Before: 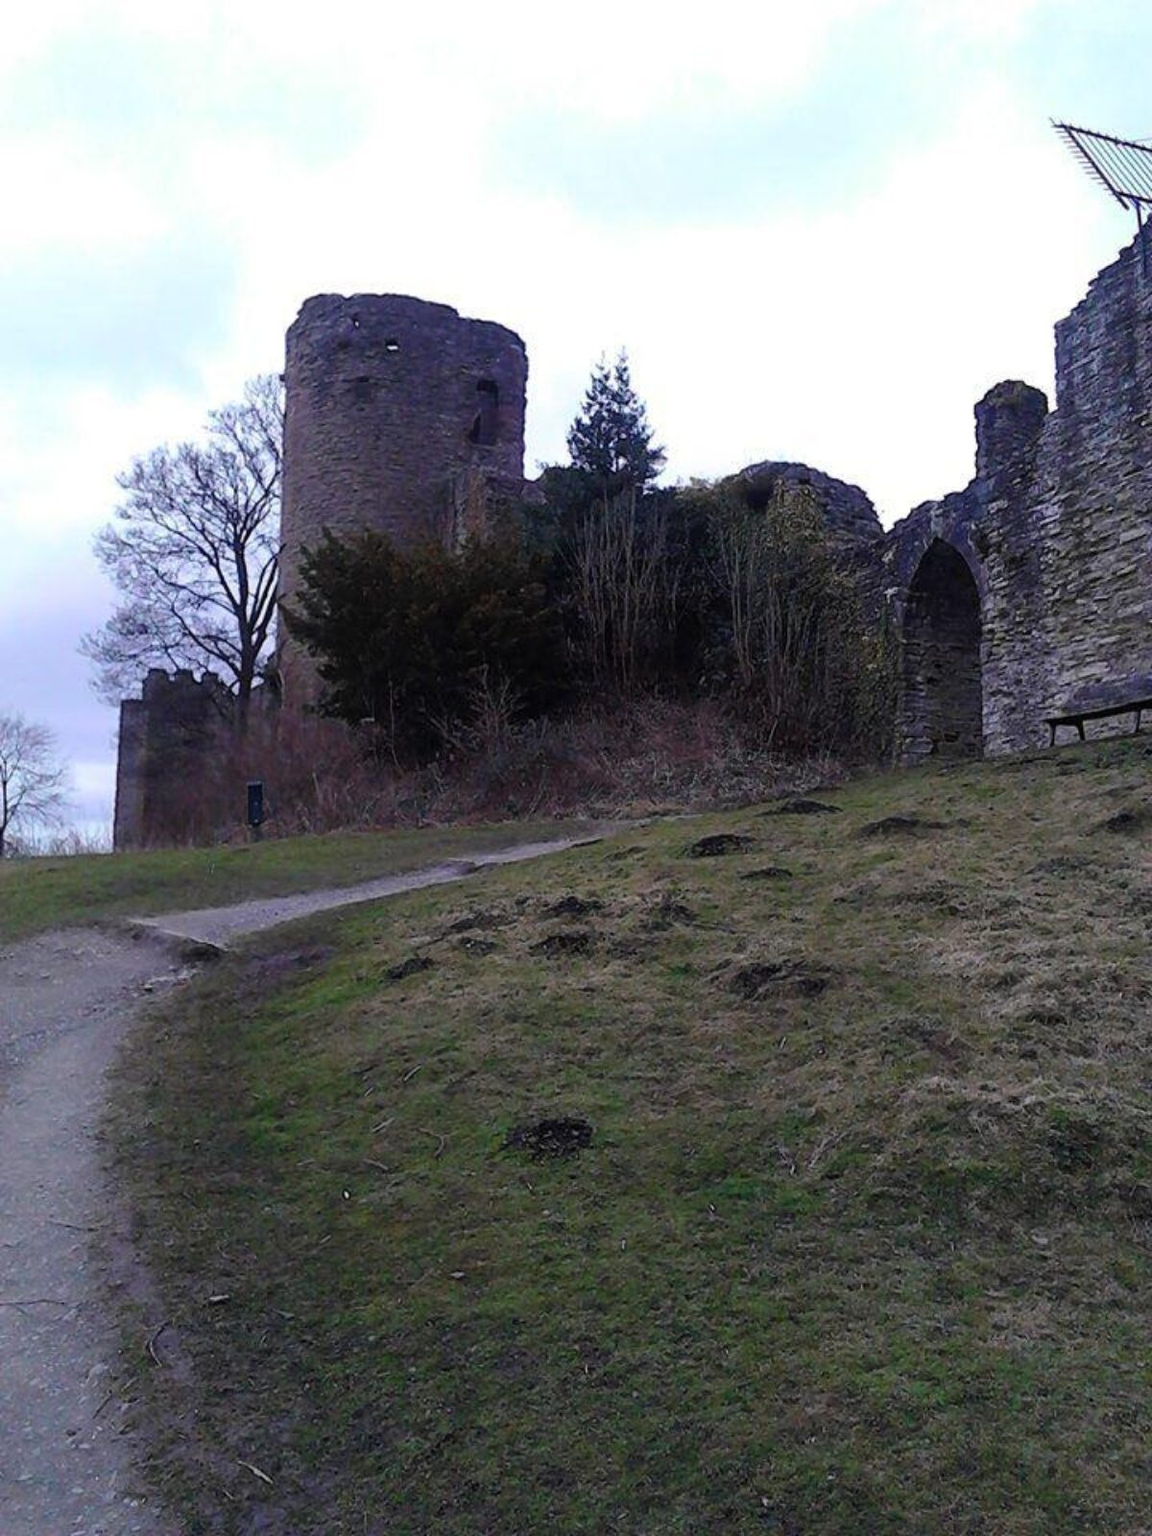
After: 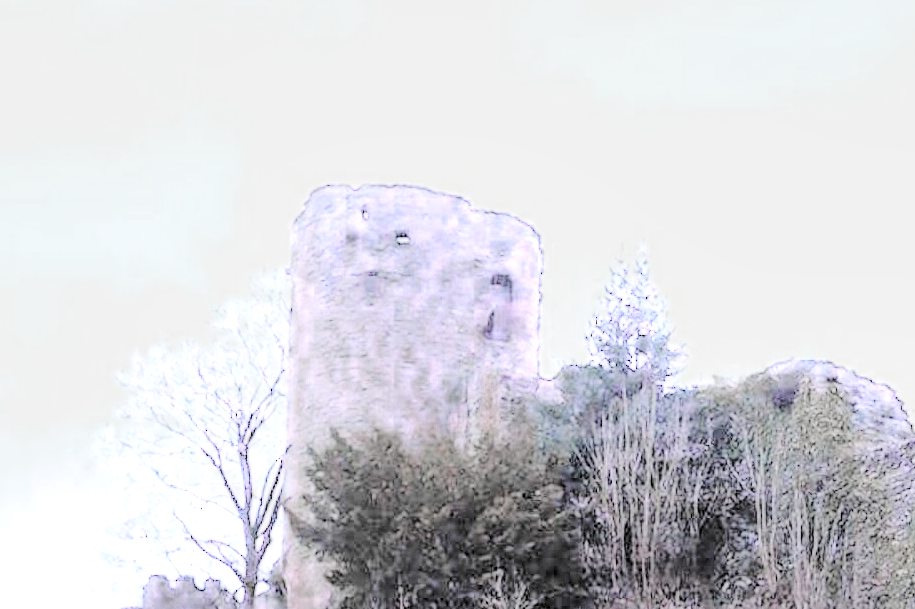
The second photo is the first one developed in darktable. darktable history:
contrast brightness saturation: brightness 1
local contrast: on, module defaults
color zones: curves: ch0 [(0, 0.613) (0.01, 0.613) (0.245, 0.448) (0.498, 0.529) (0.642, 0.665) (0.879, 0.777) (0.99, 0.613)]; ch1 [(0, 0.272) (0.219, 0.127) (0.724, 0.346)]
crop: left 0.579%, top 7.627%, right 23.167%, bottom 54.275%
exposure: black level correction 0, exposure 1 EV, compensate exposure bias true, compensate highlight preservation false
filmic rgb: black relative exposure -7 EV, white relative exposure 6 EV, threshold 3 EV, target black luminance 0%, hardness 2.73, latitude 61.22%, contrast 0.691, highlights saturation mix 10%, shadows ↔ highlights balance -0.073%, preserve chrominance no, color science v4 (2020), iterations of high-quality reconstruction 10, contrast in shadows soft, contrast in highlights soft, enable highlight reconstruction true
